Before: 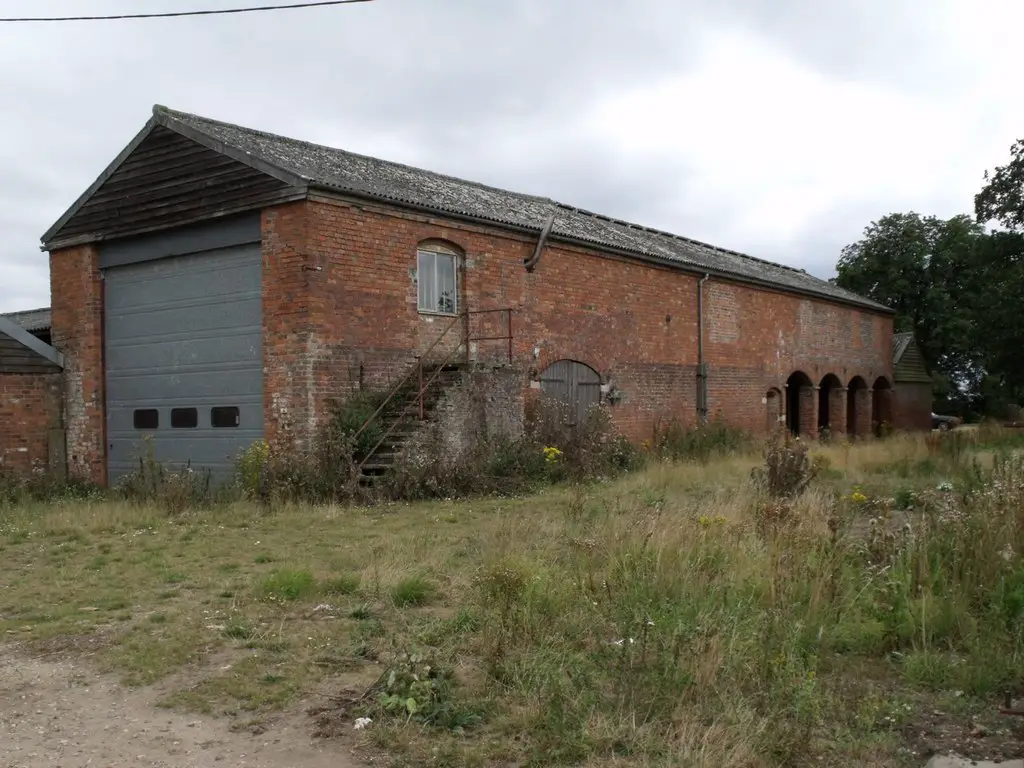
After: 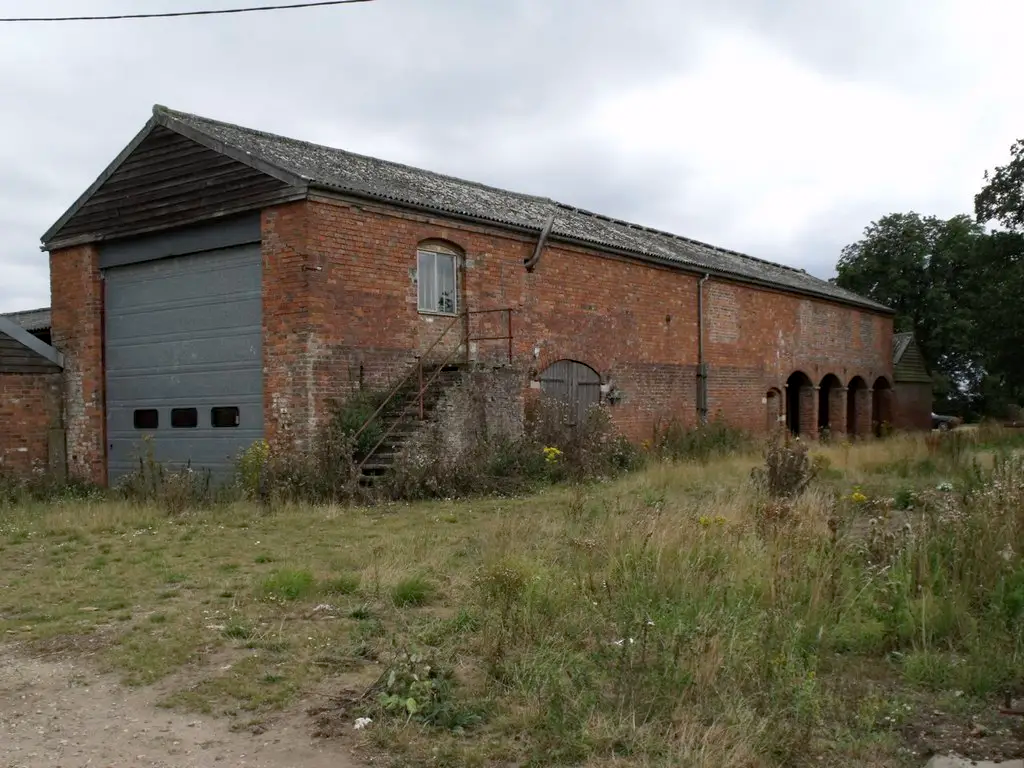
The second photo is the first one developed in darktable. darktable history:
color balance rgb: on, module defaults
haze removal: compatibility mode true, adaptive false
